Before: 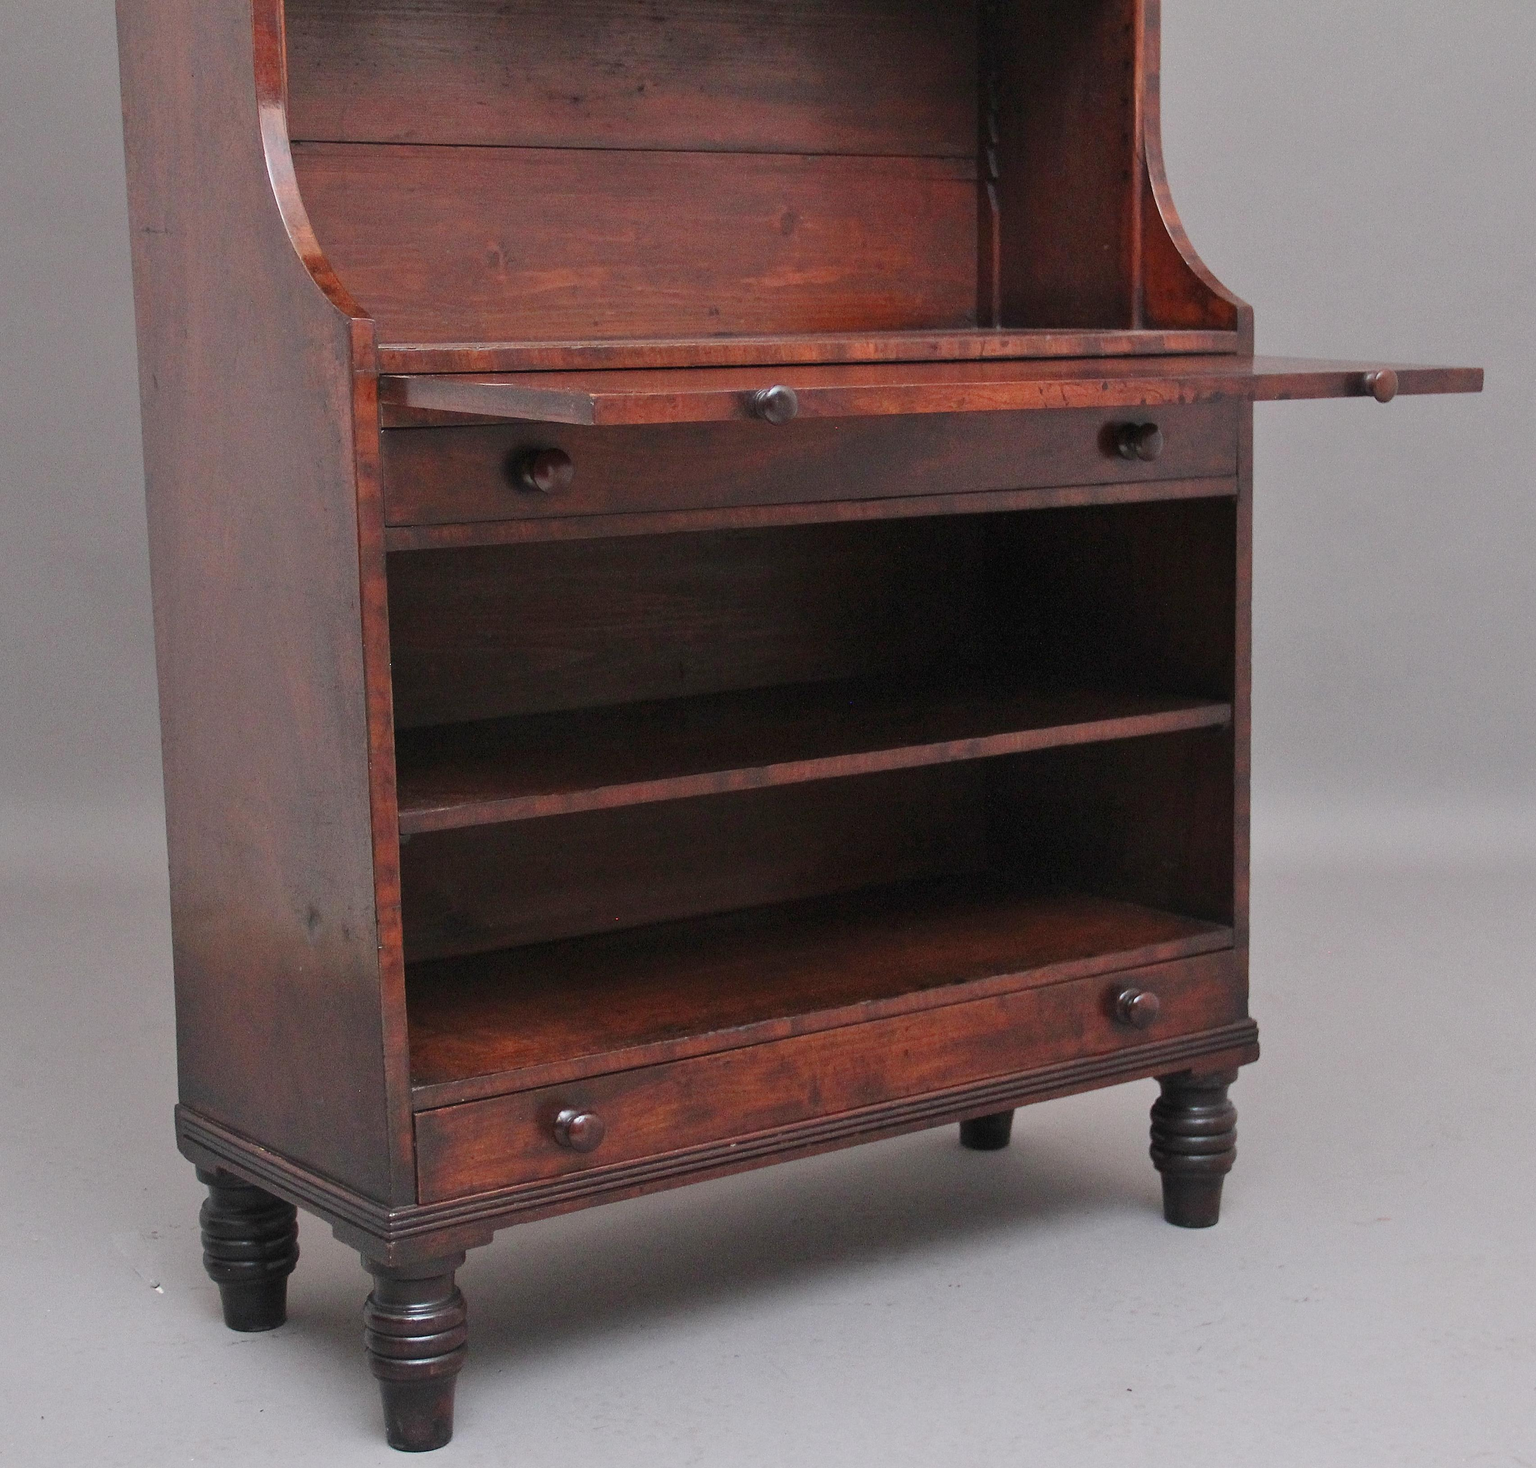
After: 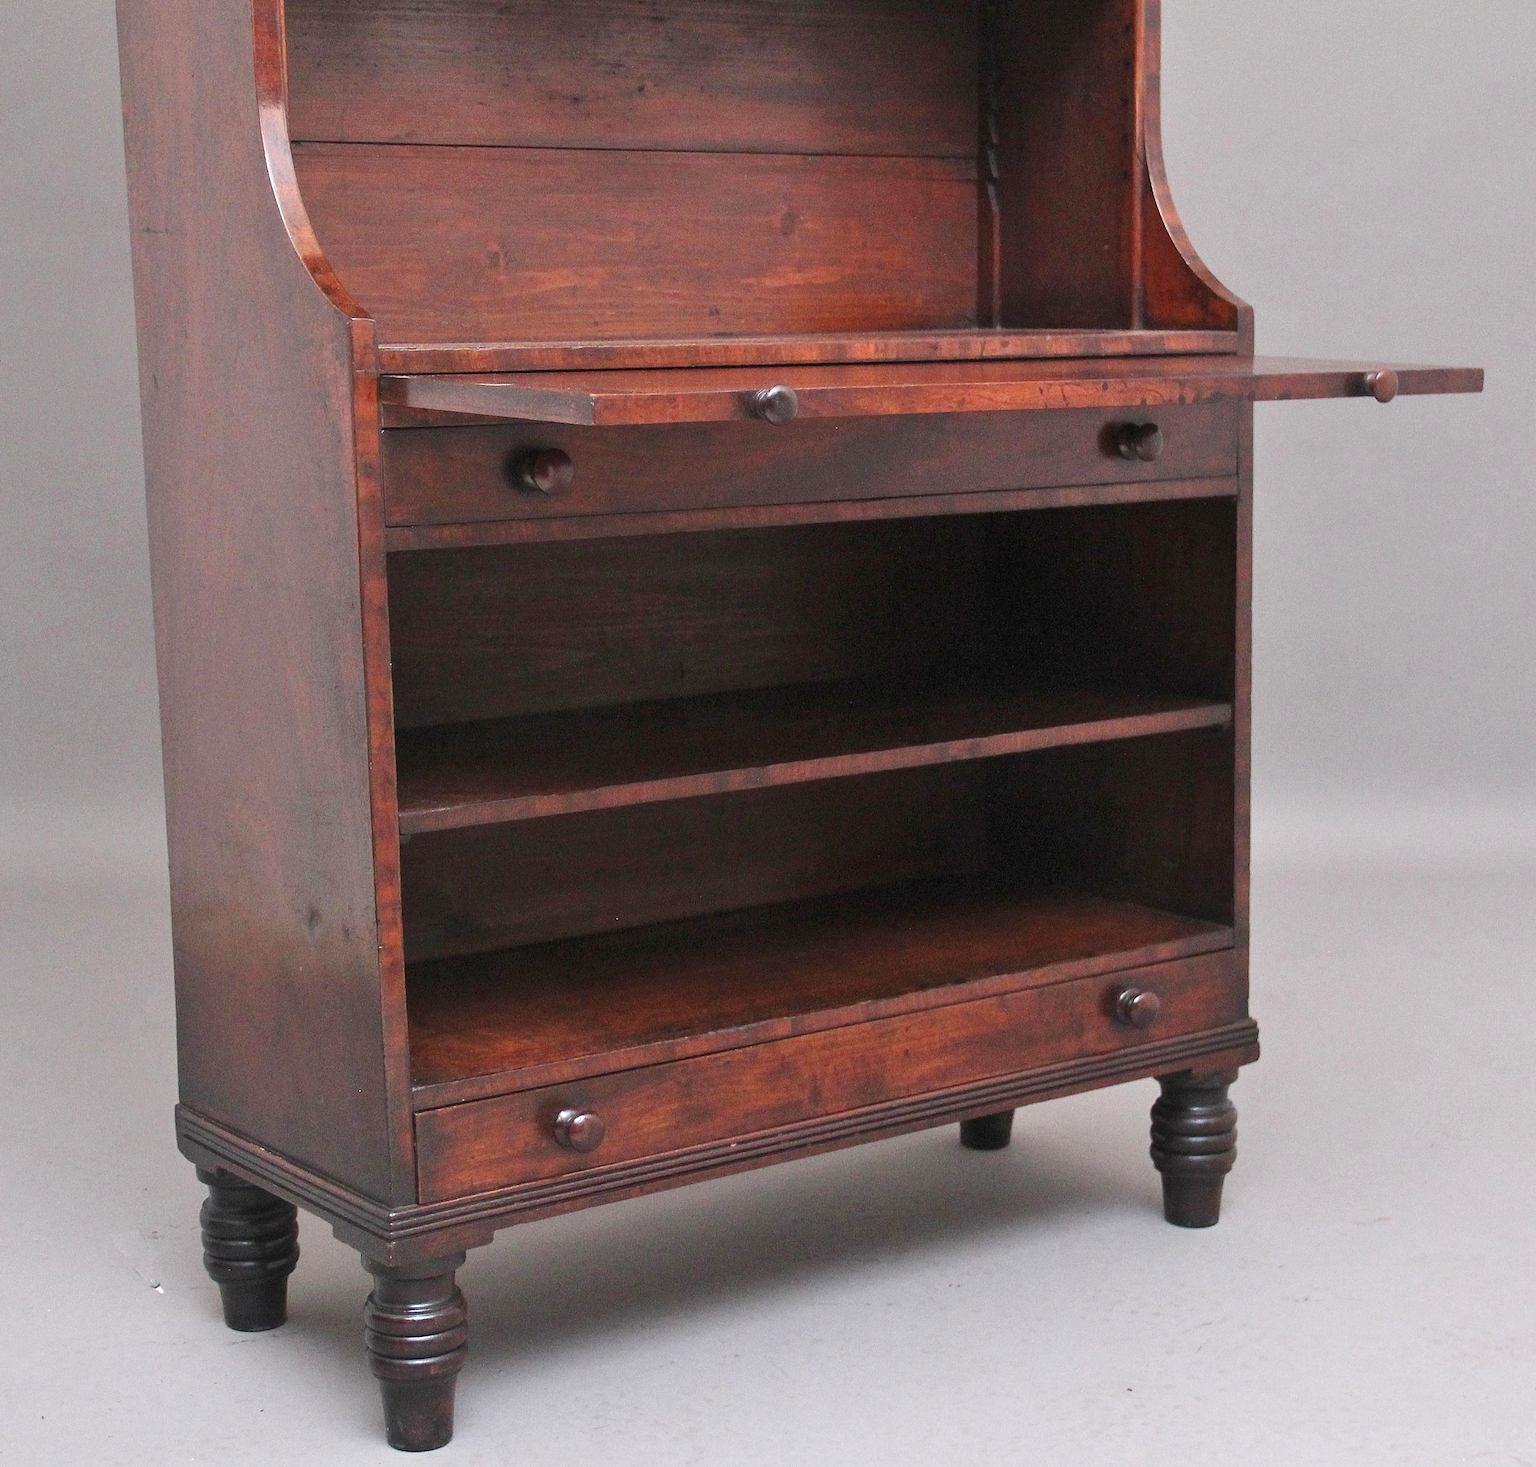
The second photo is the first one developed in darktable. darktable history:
exposure: exposure 0.446 EV, compensate highlight preservation false
